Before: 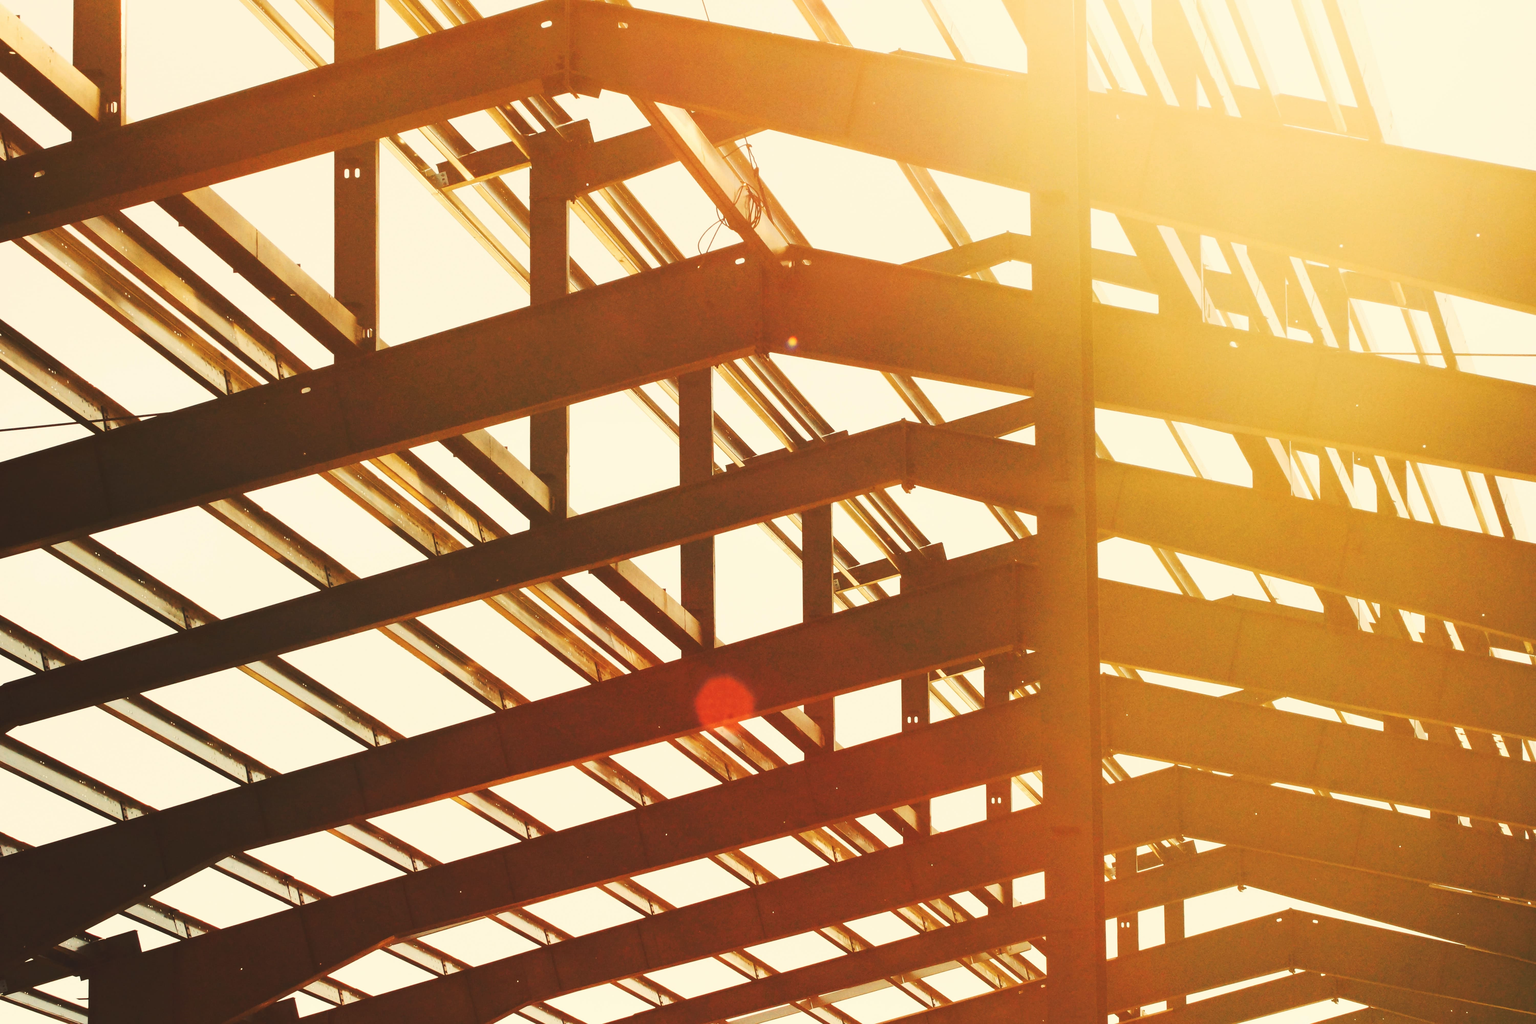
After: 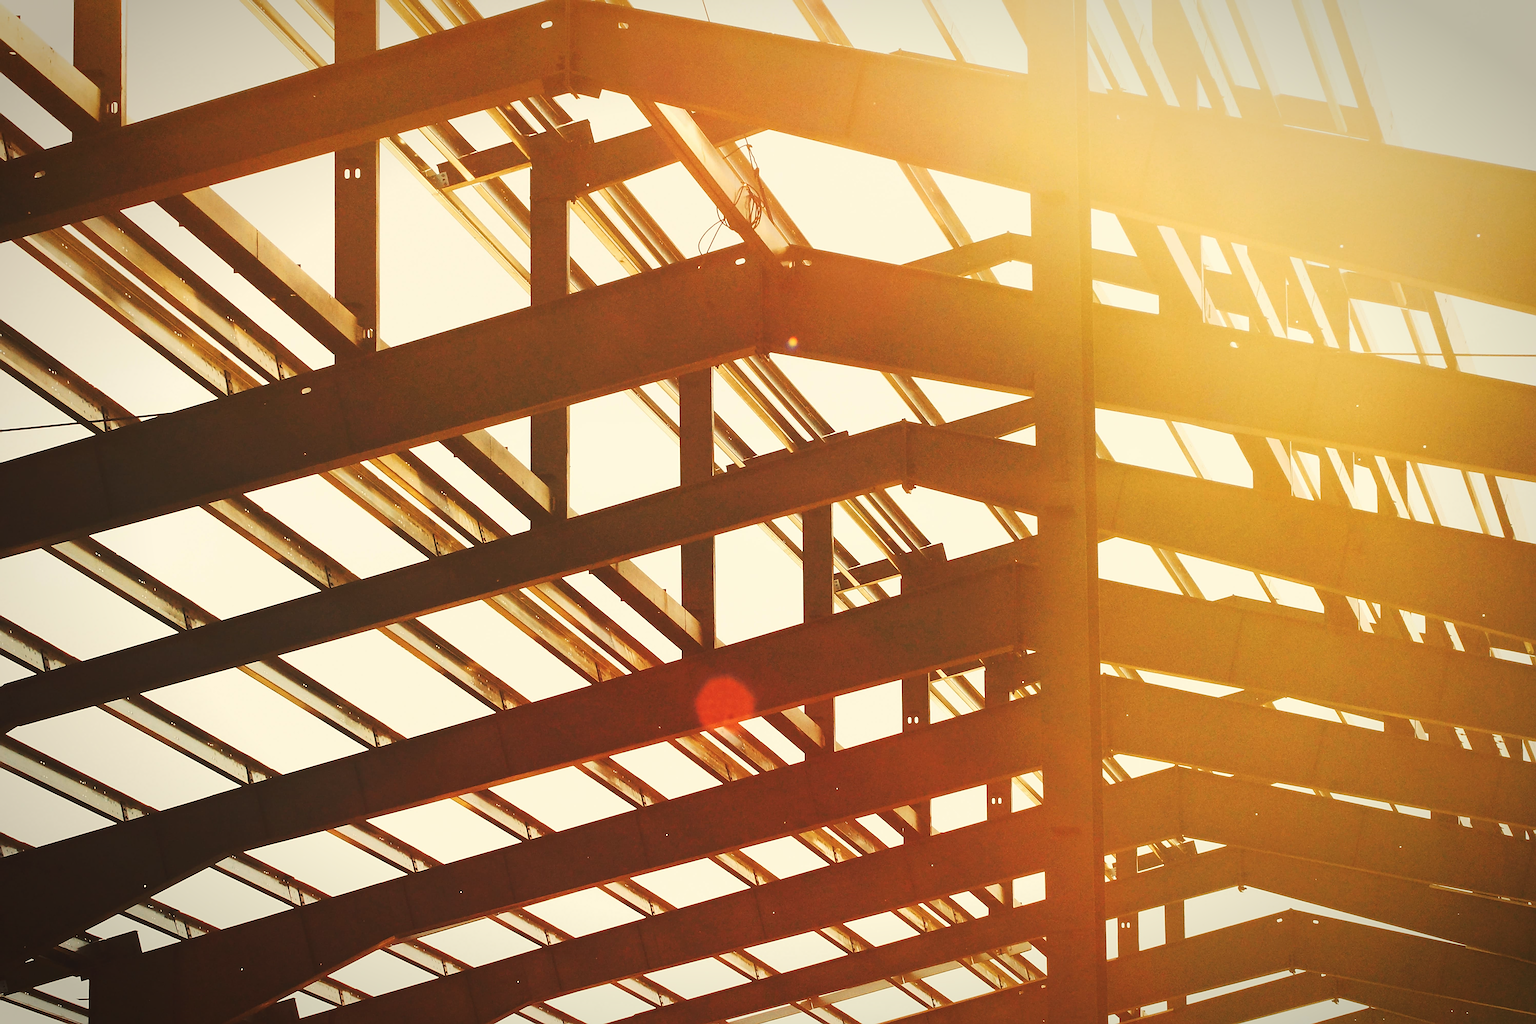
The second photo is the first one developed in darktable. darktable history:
vignetting: saturation -0.019, automatic ratio true
sharpen: radius 2.71, amount 0.675
